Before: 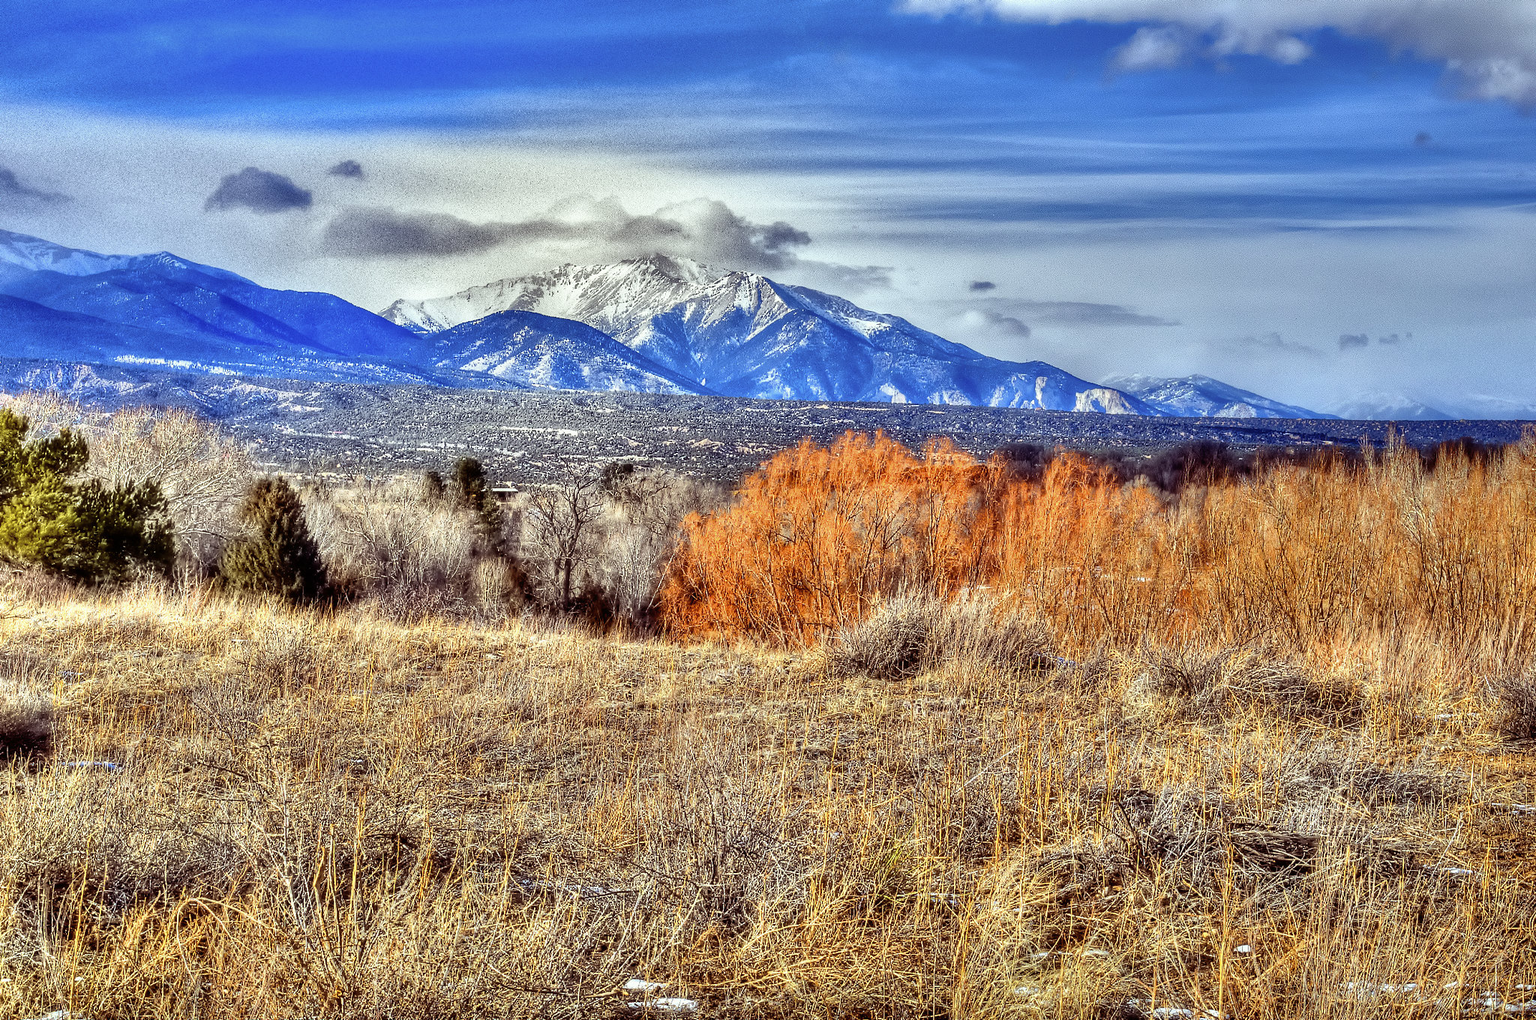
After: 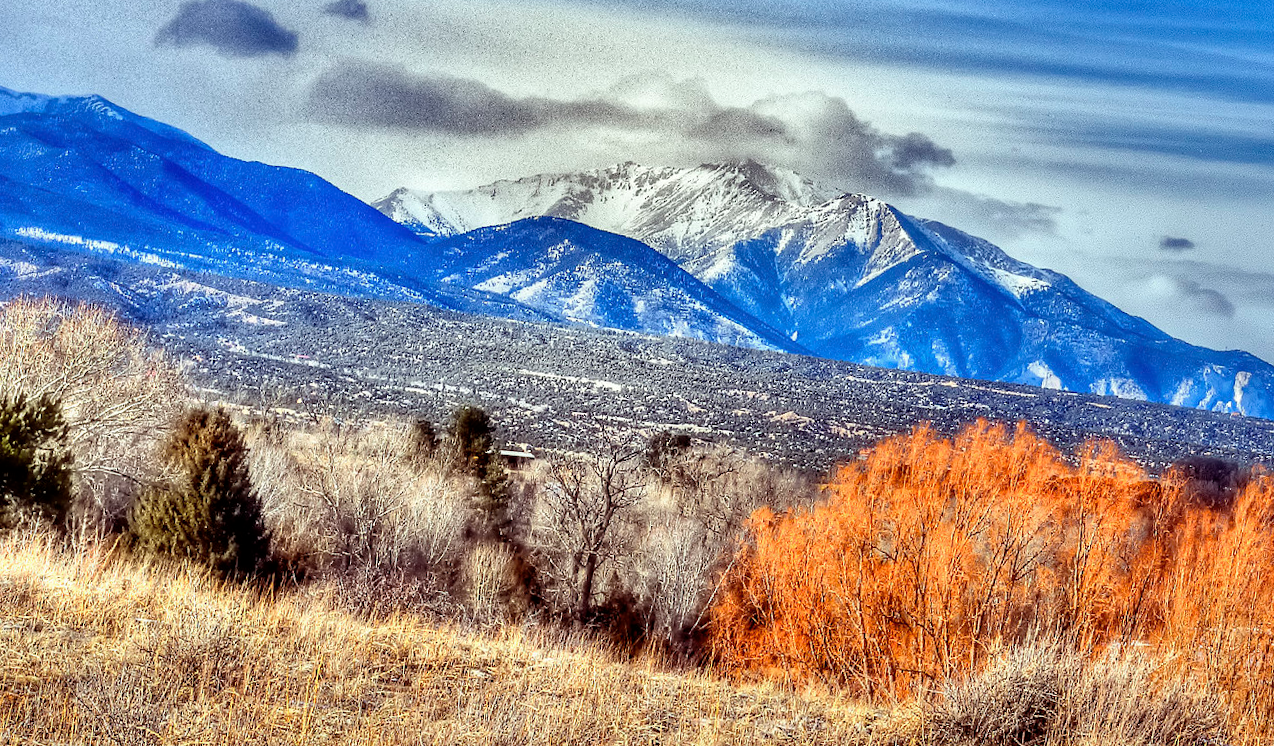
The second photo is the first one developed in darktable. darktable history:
crop and rotate: angle -5.44°, left 2.001%, top 7.036%, right 27.176%, bottom 30.446%
